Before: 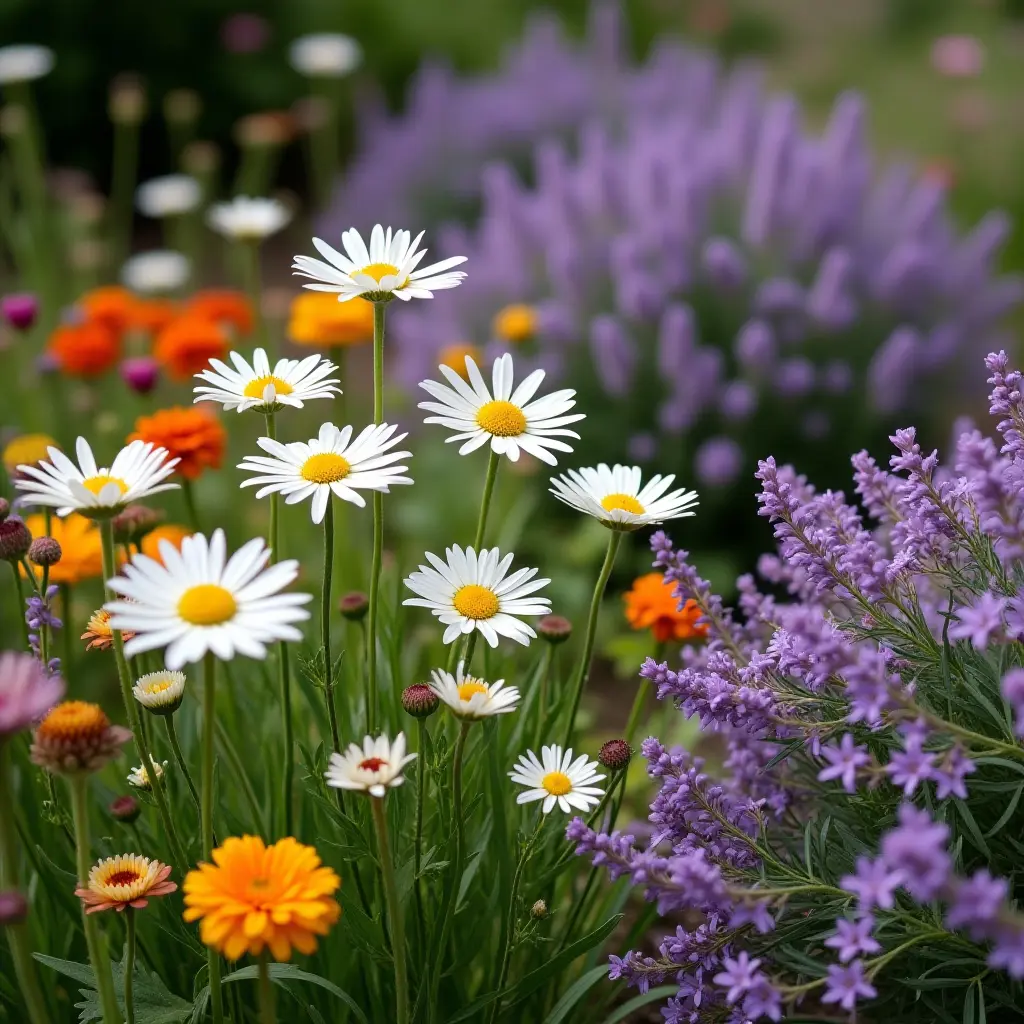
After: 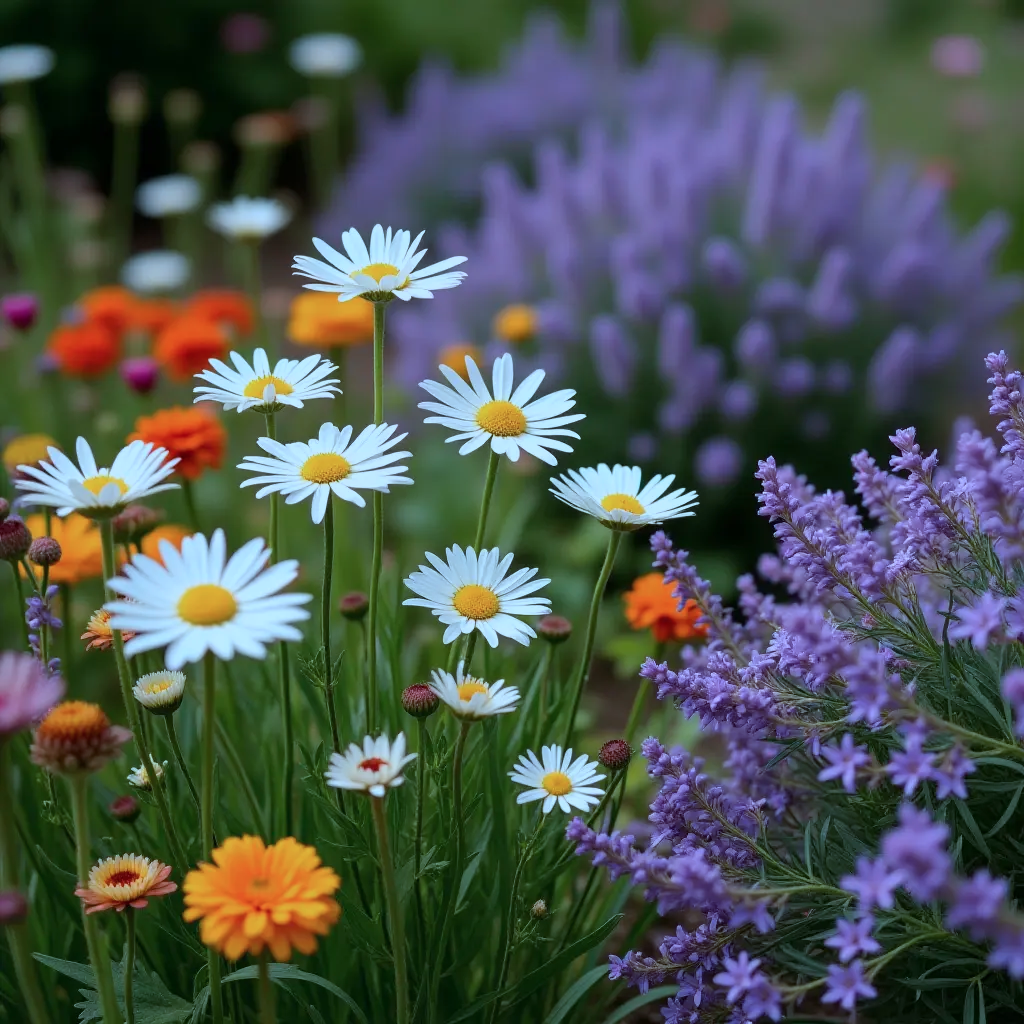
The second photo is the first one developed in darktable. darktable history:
shadows and highlights: radius 120.58, shadows 22.03, white point adjustment -9.63, highlights -14.22, soften with gaussian
color correction: highlights a* -9.32, highlights b* -23.88
